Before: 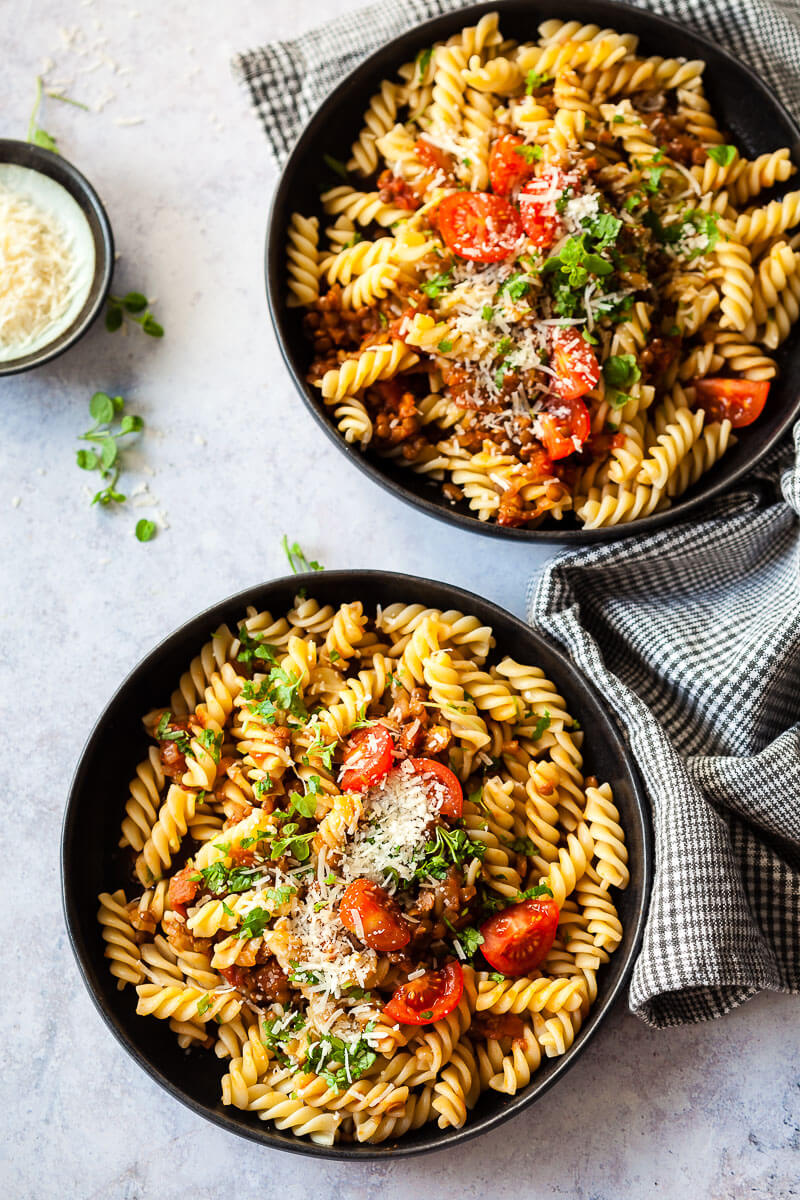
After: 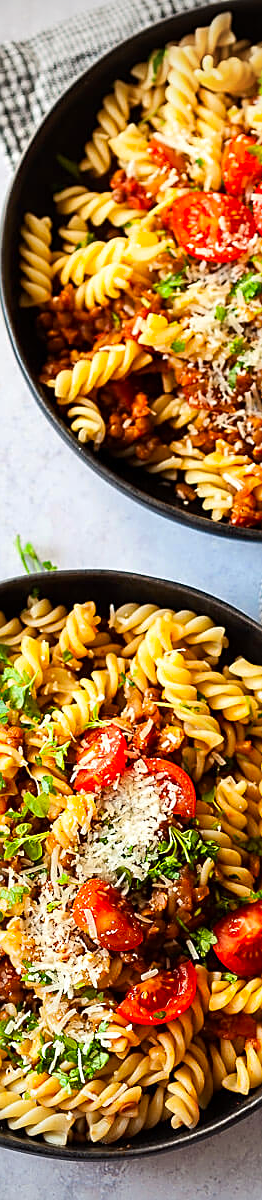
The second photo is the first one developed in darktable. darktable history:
vignetting: fall-off start 97.18%, width/height ratio 1.181, unbound false
crop: left 33.391%, right 33.796%
contrast brightness saturation: contrast 0.077, saturation 0.196
sharpen: on, module defaults
